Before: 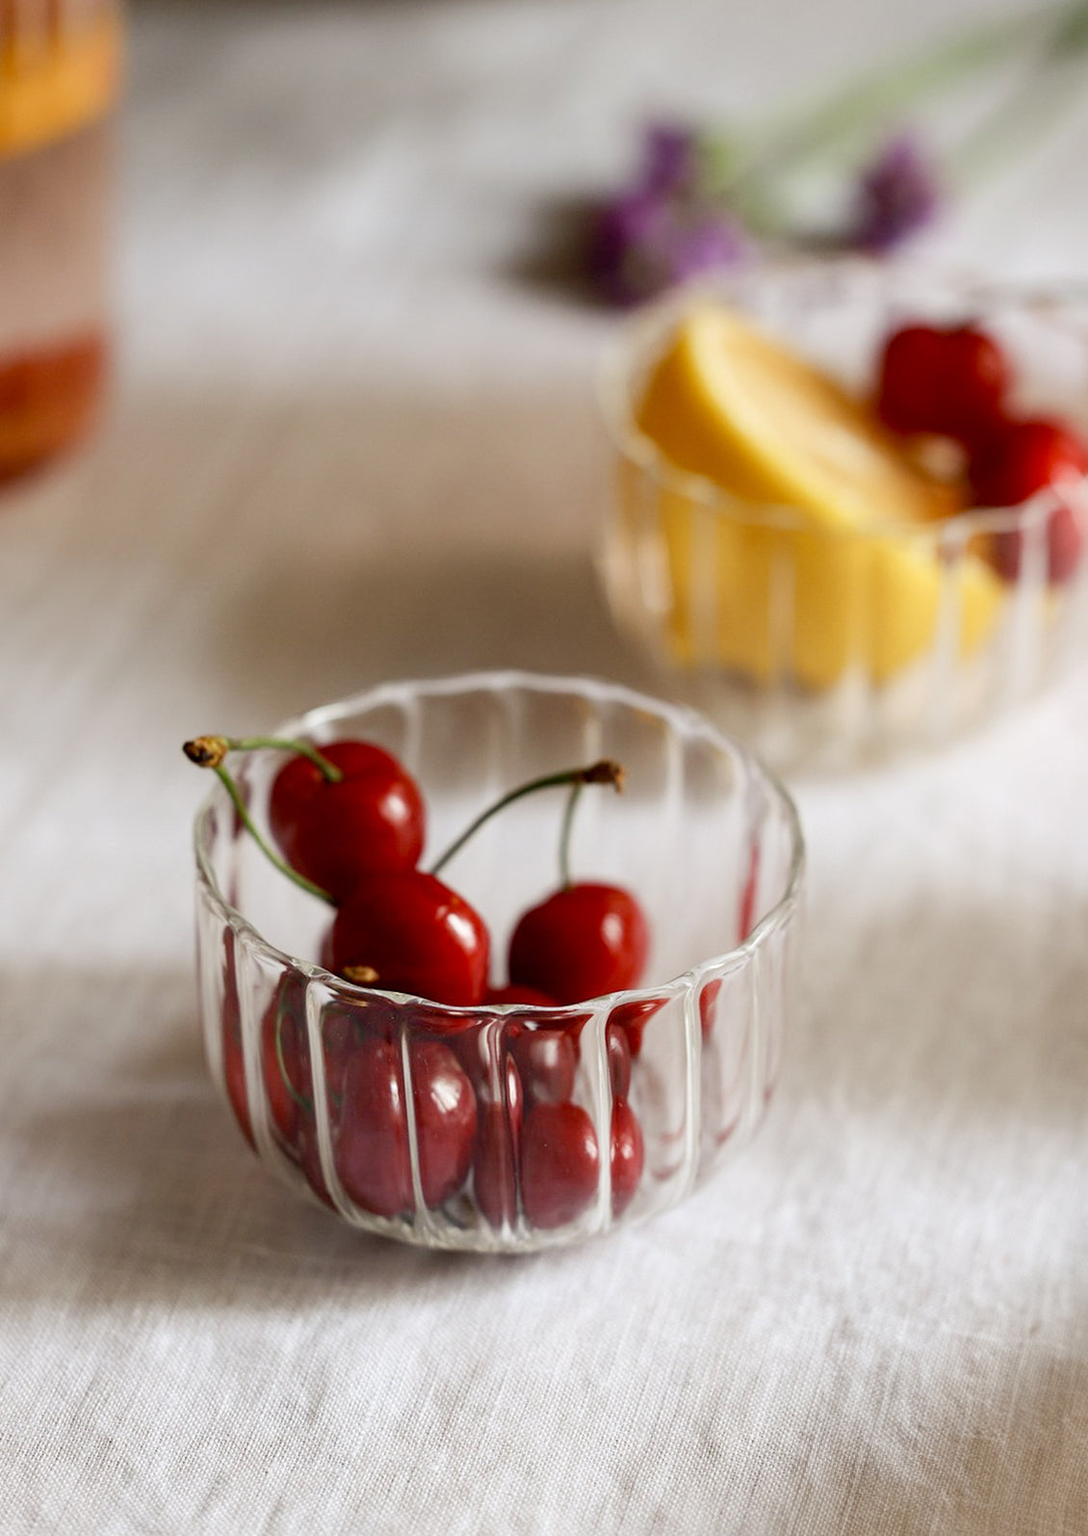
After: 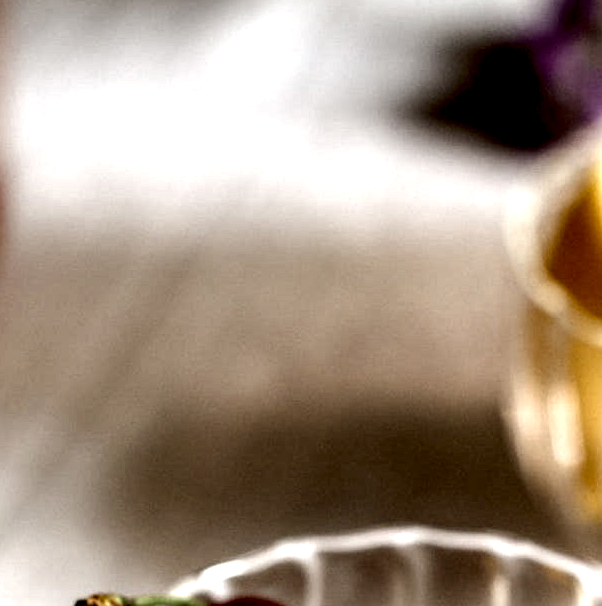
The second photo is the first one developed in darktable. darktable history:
crop: left 10.263%, top 10.706%, right 36.447%, bottom 51.241%
local contrast: highlights 113%, shadows 46%, detail 292%
